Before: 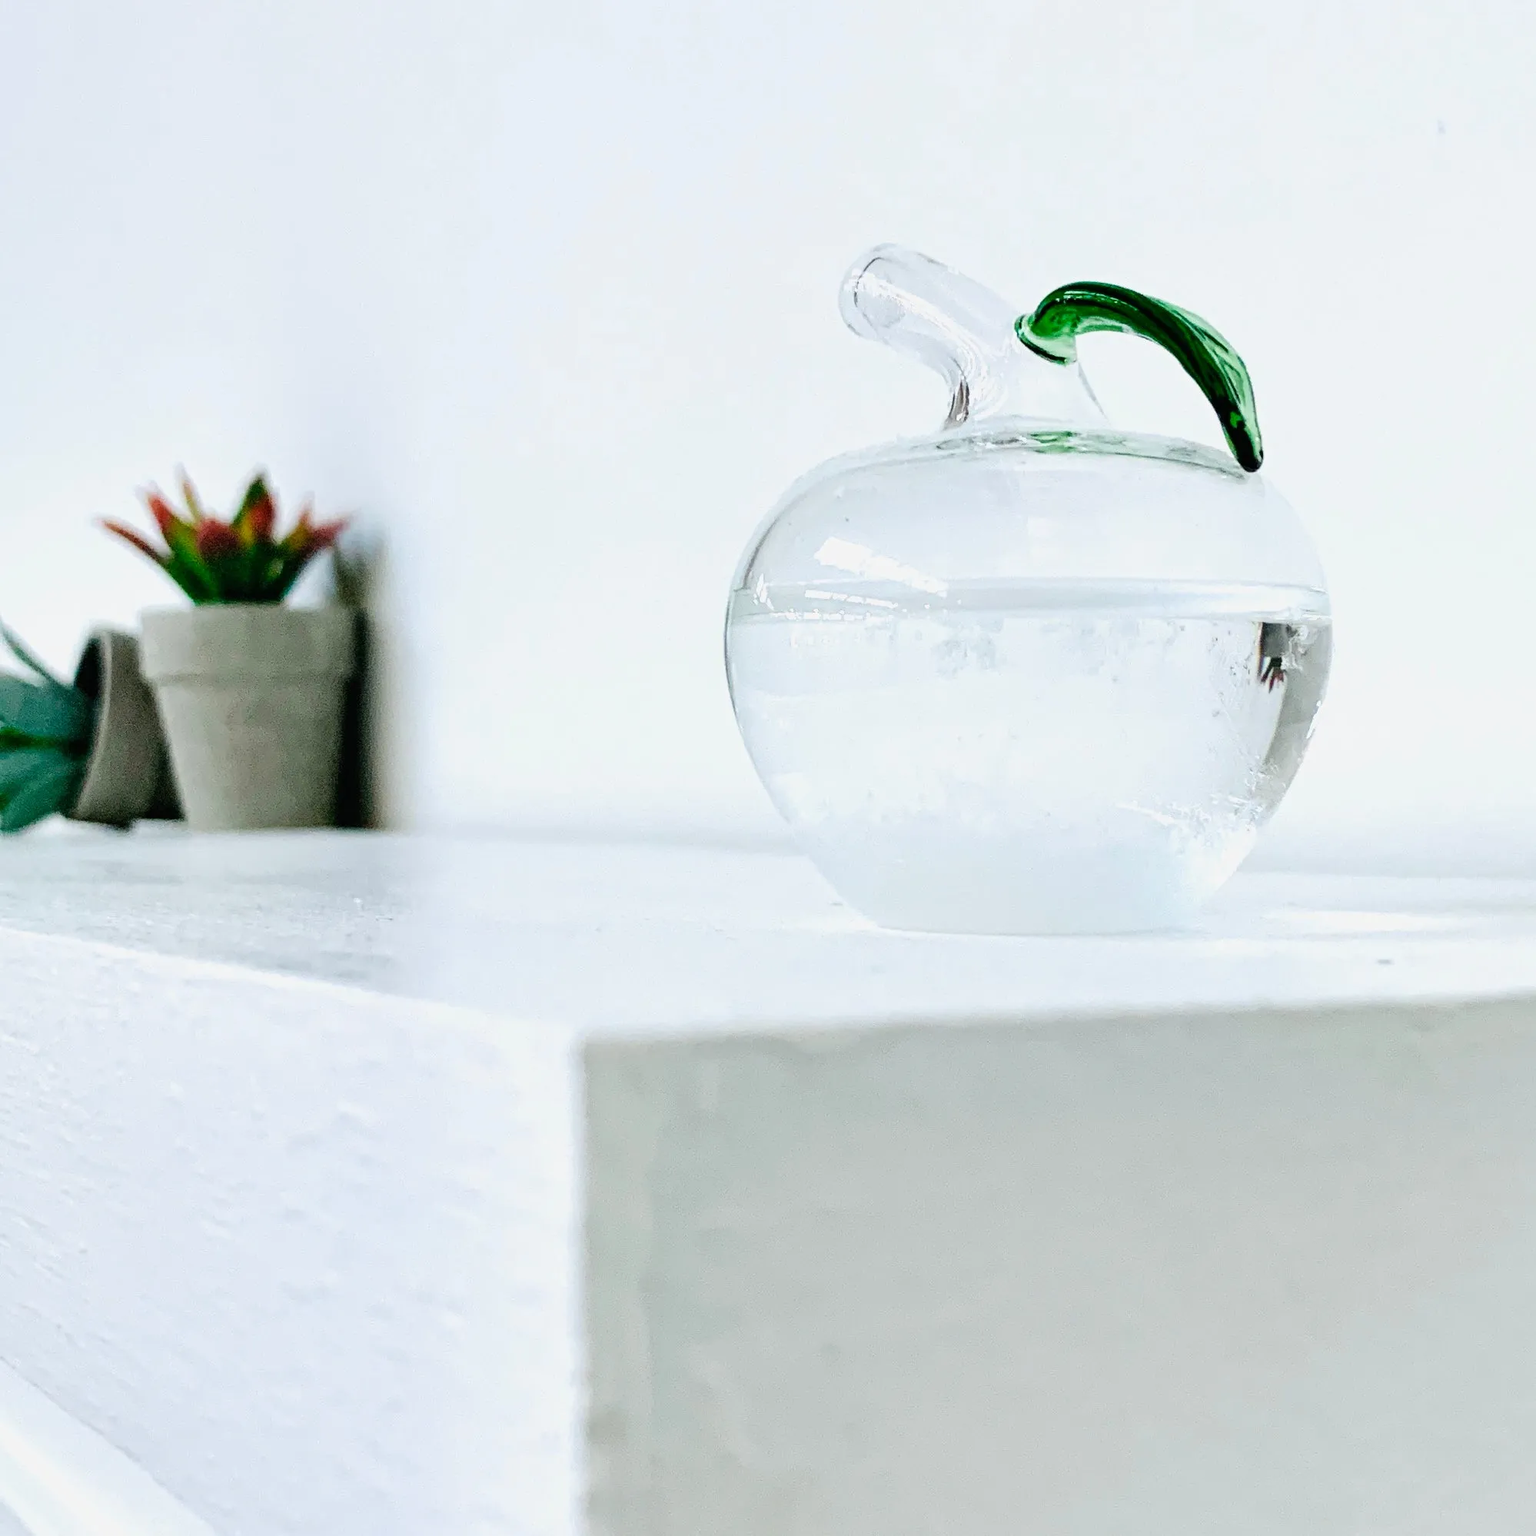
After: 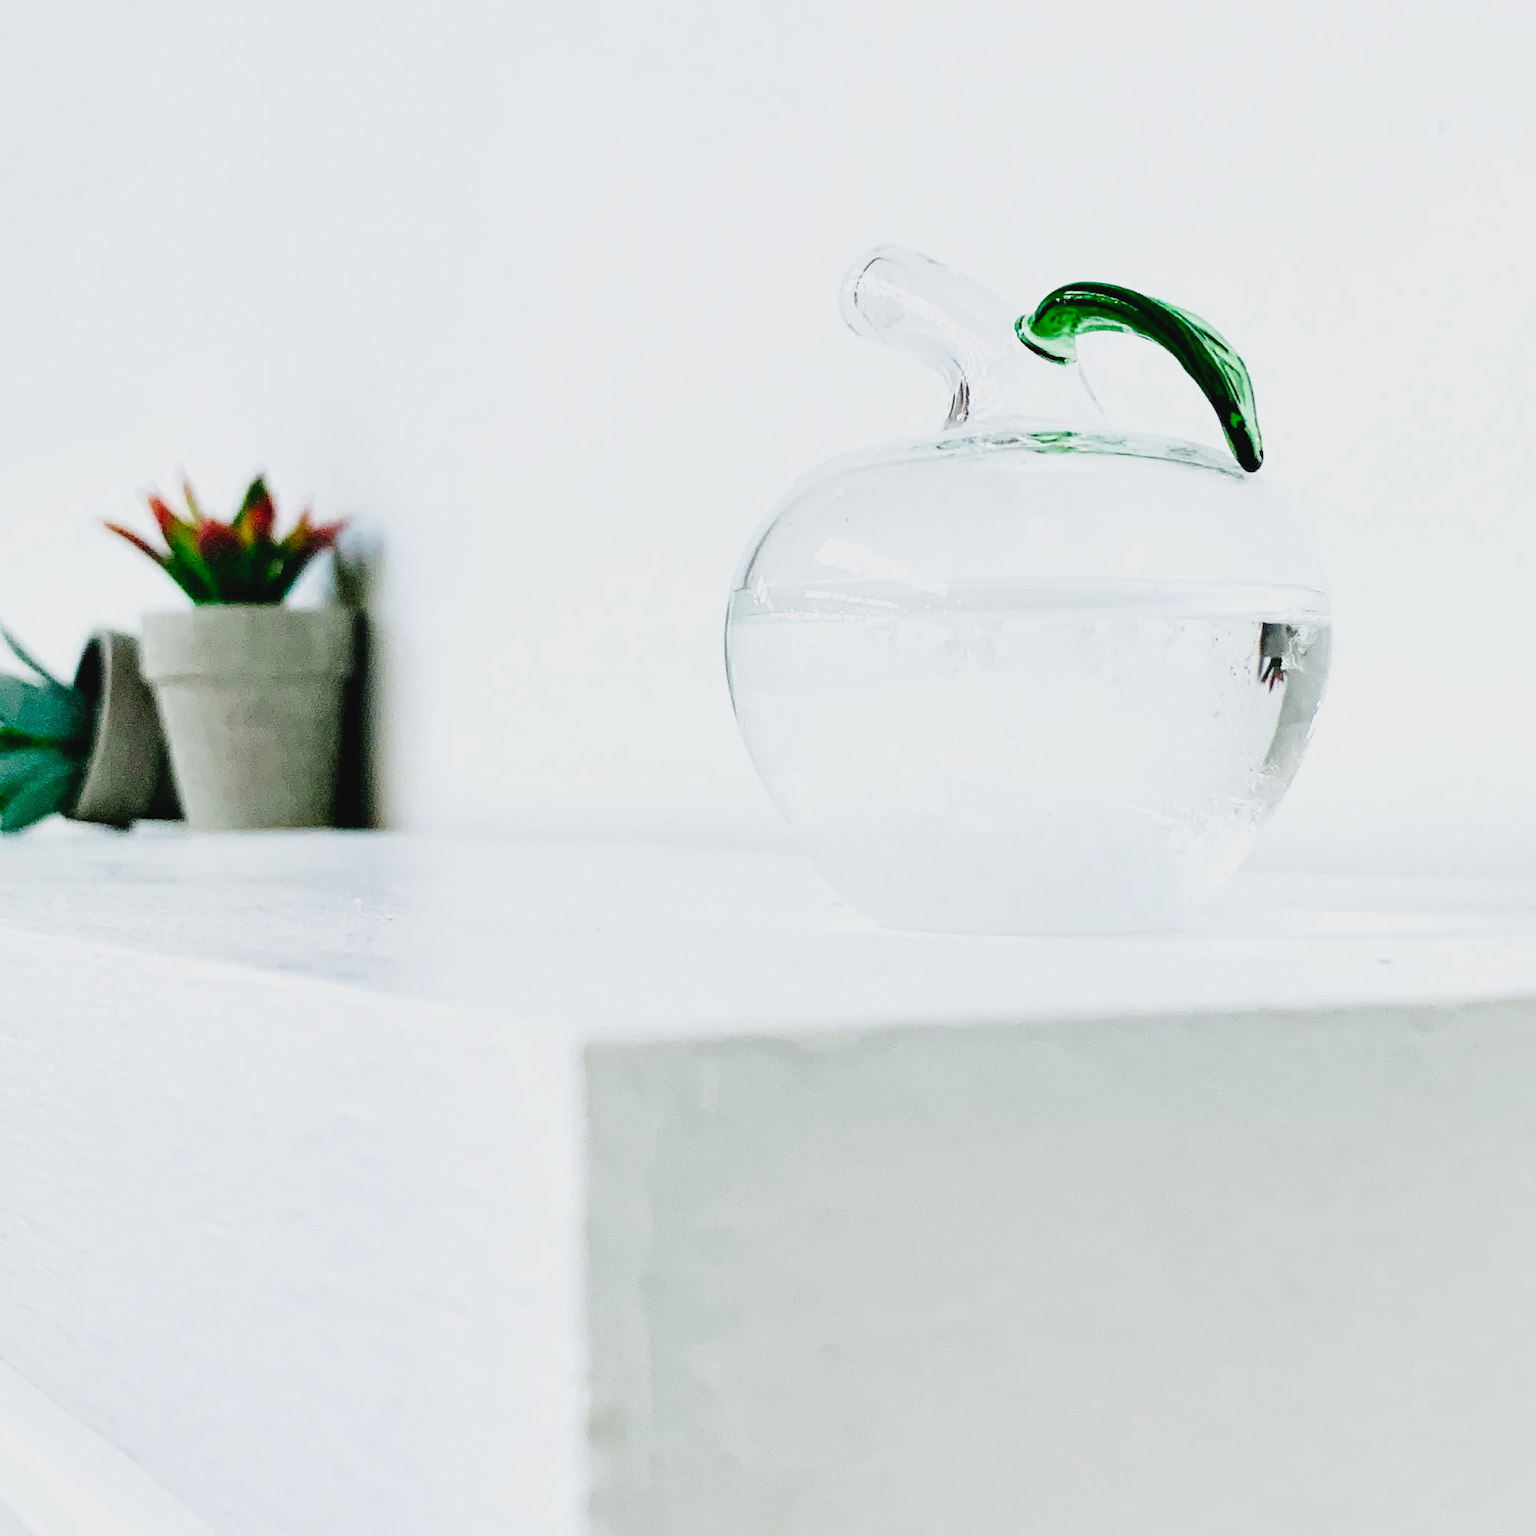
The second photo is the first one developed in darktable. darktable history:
tone curve: curves: ch0 [(0, 0.029) (0.099, 0.082) (0.264, 0.253) (0.447, 0.481) (0.678, 0.721) (0.828, 0.857) (0.992, 0.94)]; ch1 [(0, 0) (0.311, 0.266) (0.411, 0.374) (0.481, 0.458) (0.501, 0.499) (0.514, 0.512) (0.575, 0.577) (0.643, 0.648) (0.682, 0.674) (0.802, 0.812) (1, 1)]; ch2 [(0, 0) (0.259, 0.207) (0.323, 0.311) (0.376, 0.353) (0.463, 0.456) (0.498, 0.498) (0.524, 0.512) (0.574, 0.582) (0.648, 0.653) (0.768, 0.728) (1, 1)], preserve colors none
